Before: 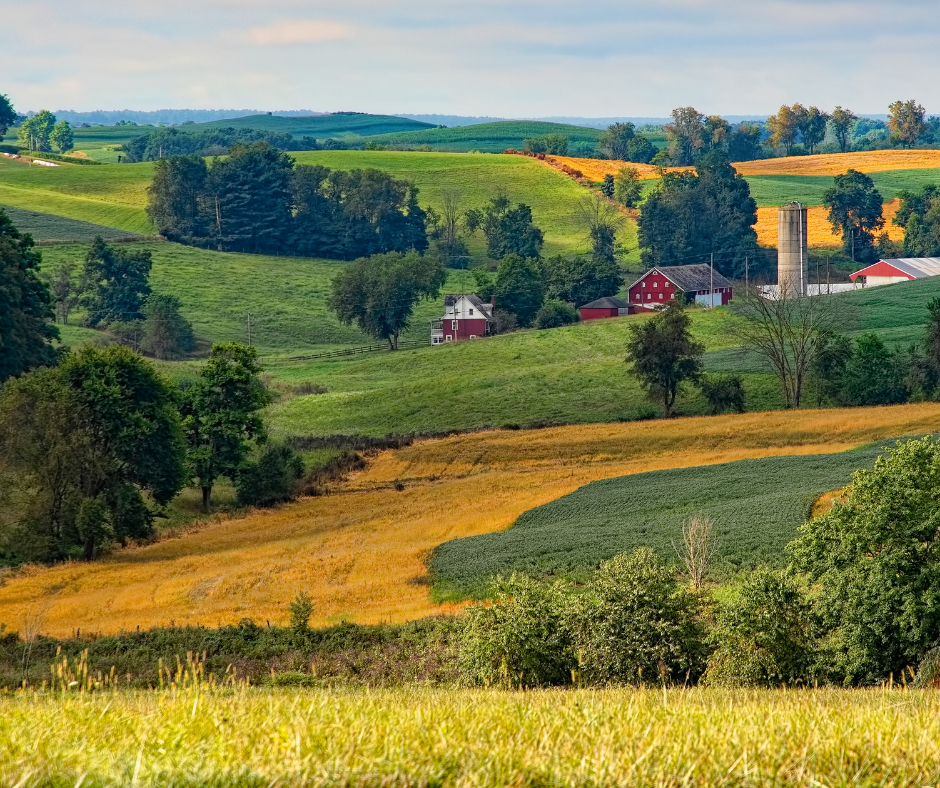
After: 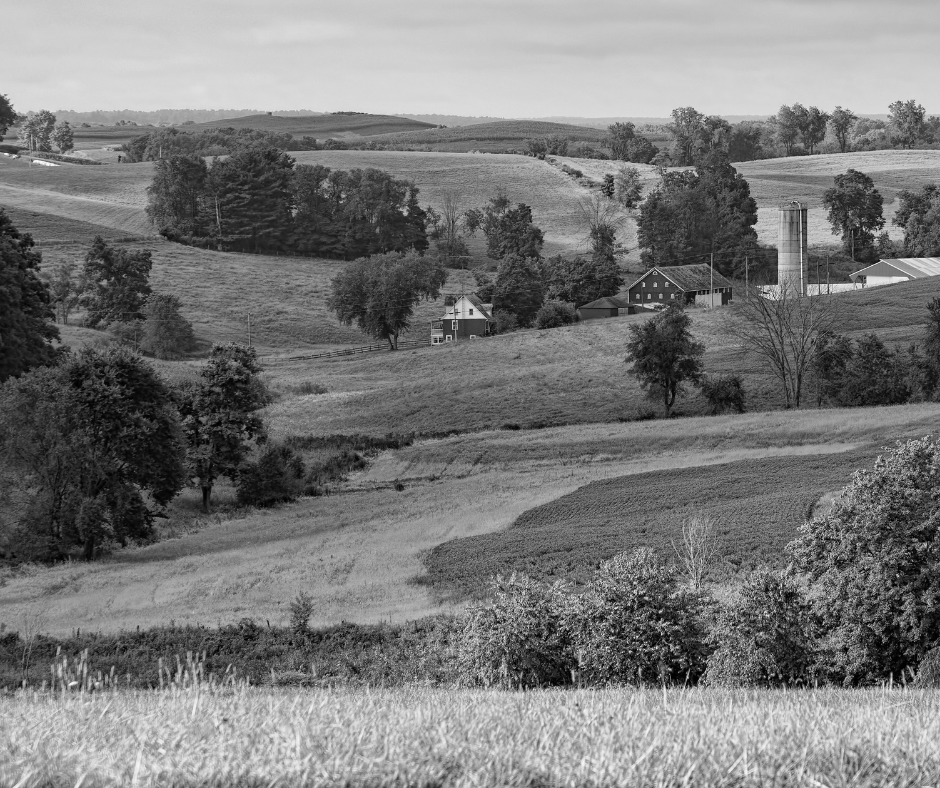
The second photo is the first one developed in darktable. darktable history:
monochrome: on, module defaults
white balance: red 0.926, green 1.003, blue 1.133
